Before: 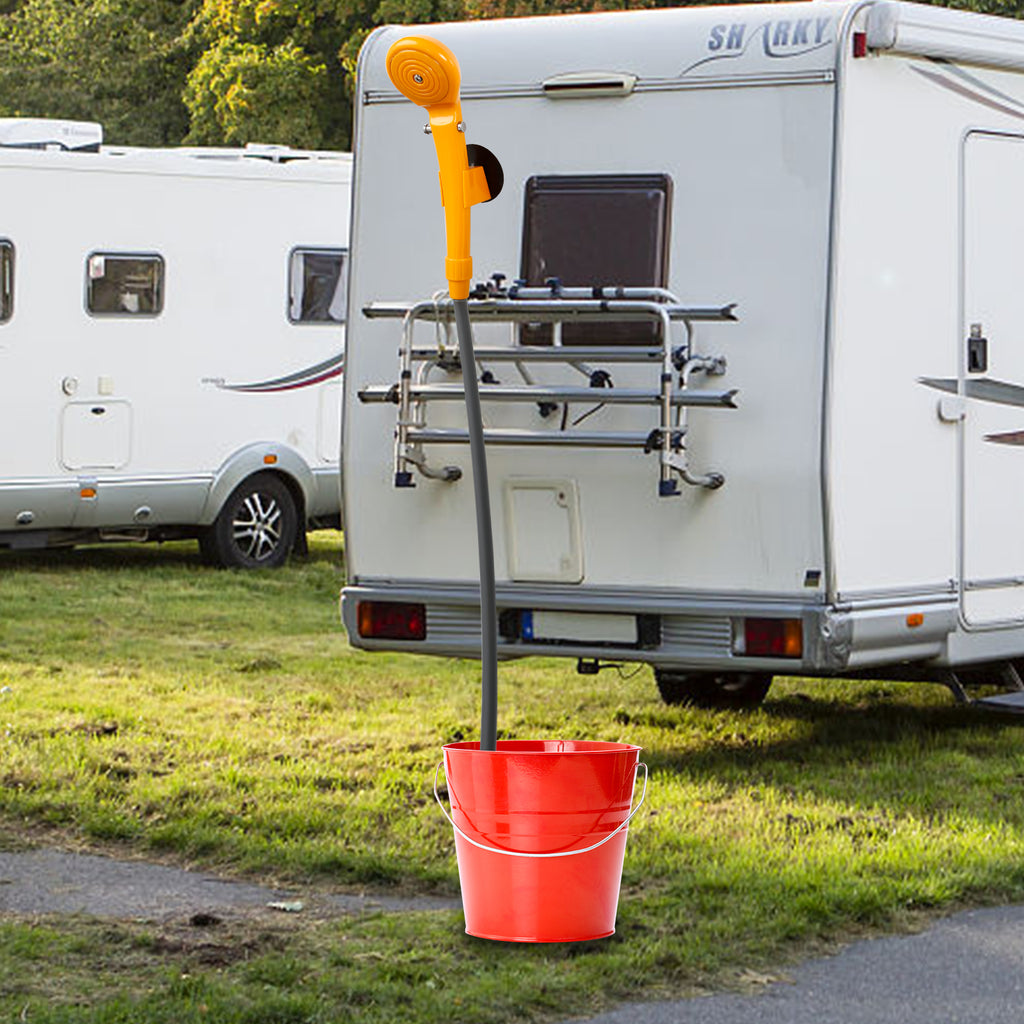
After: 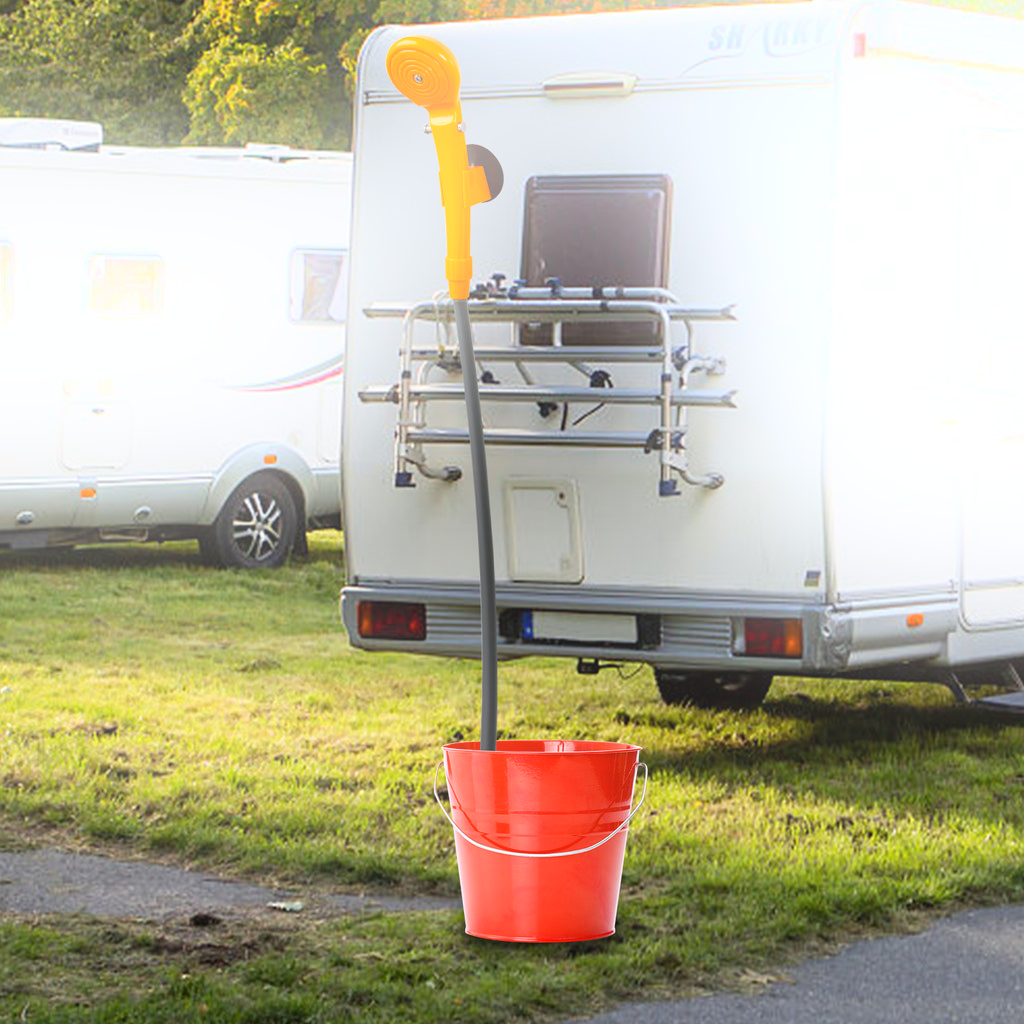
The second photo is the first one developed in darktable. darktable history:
shadows and highlights: shadows -54.3, highlights 86.09, soften with gaussian
bloom: on, module defaults
